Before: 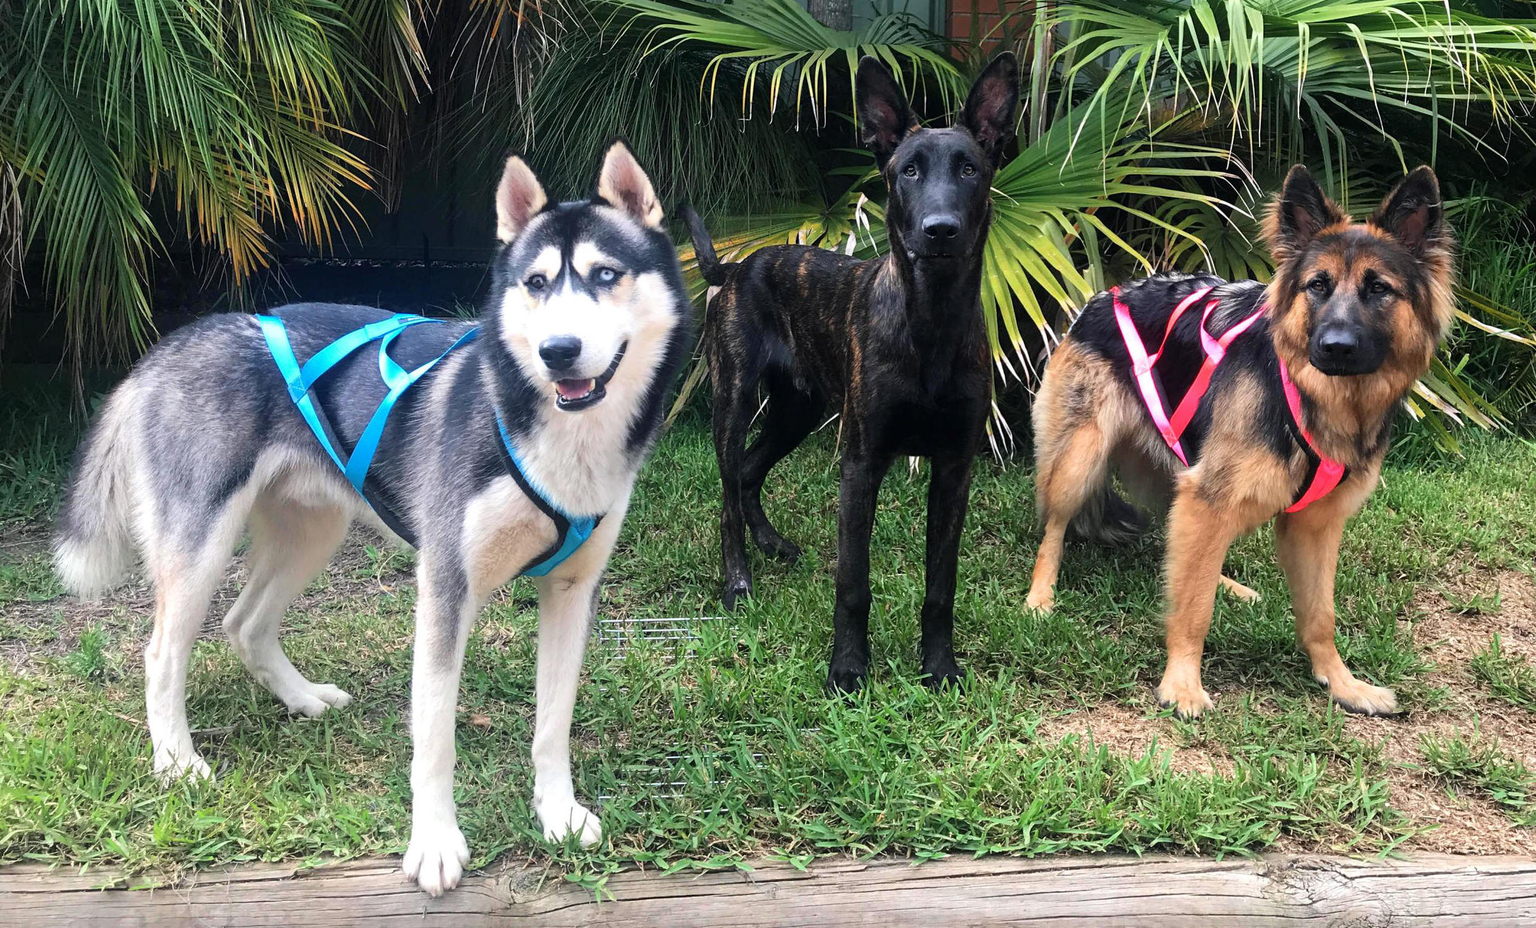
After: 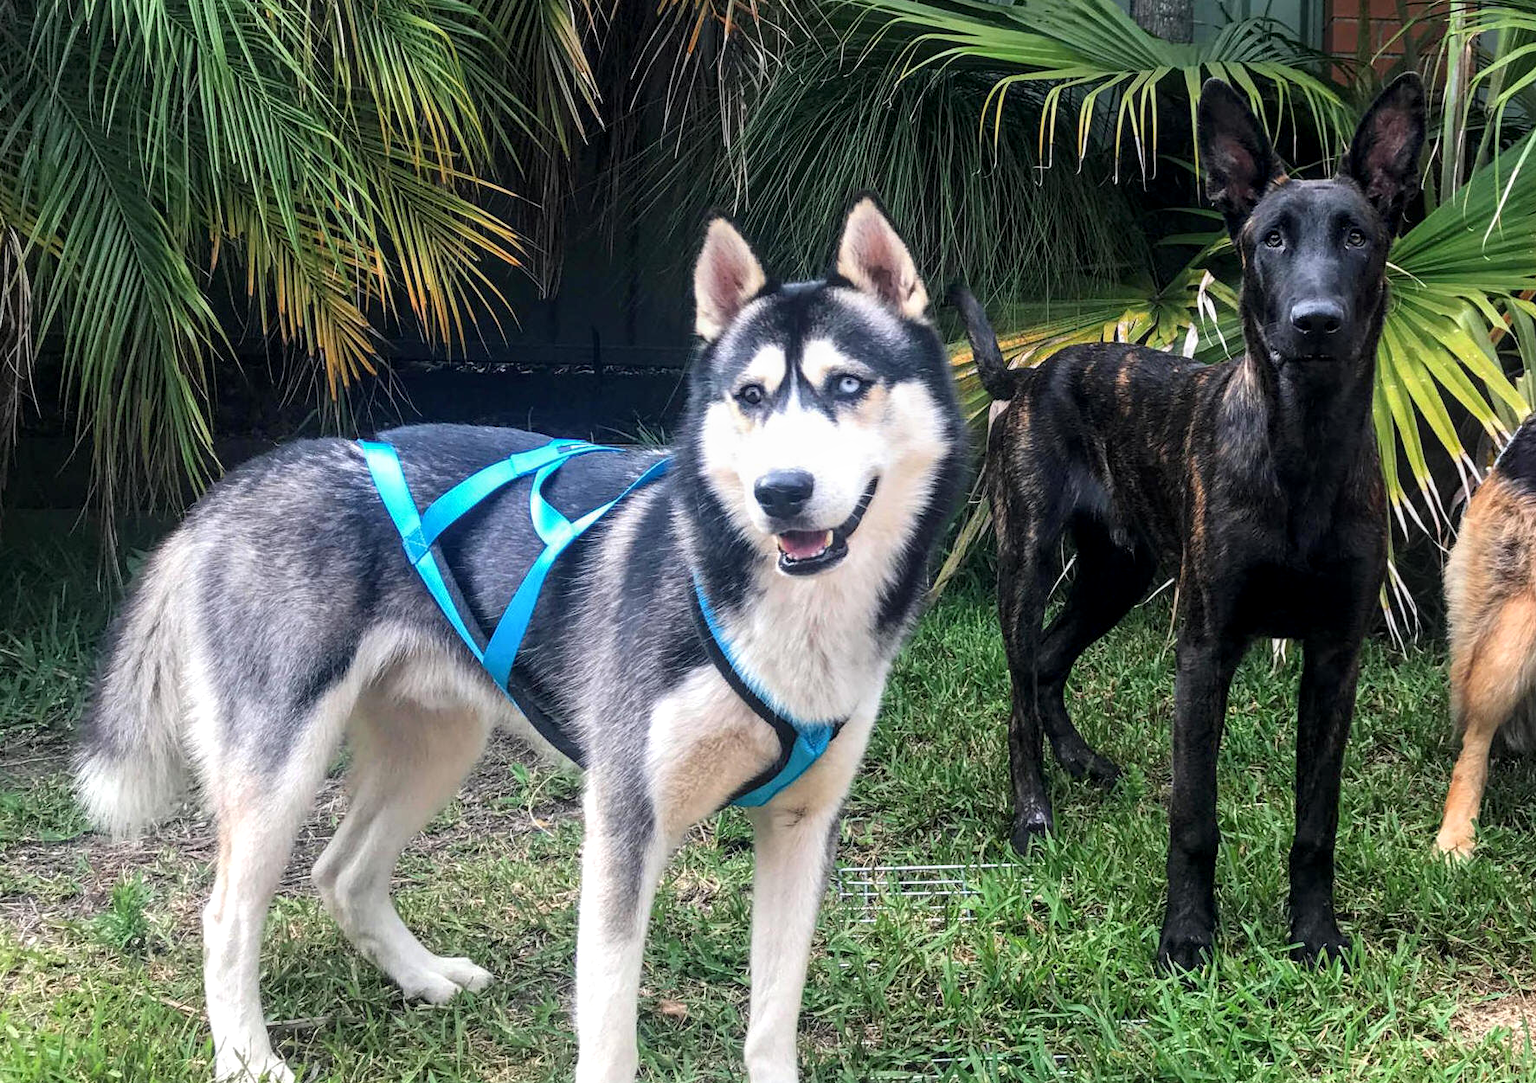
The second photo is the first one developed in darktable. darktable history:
local contrast: detail 130%
crop: right 28.526%, bottom 16.566%
